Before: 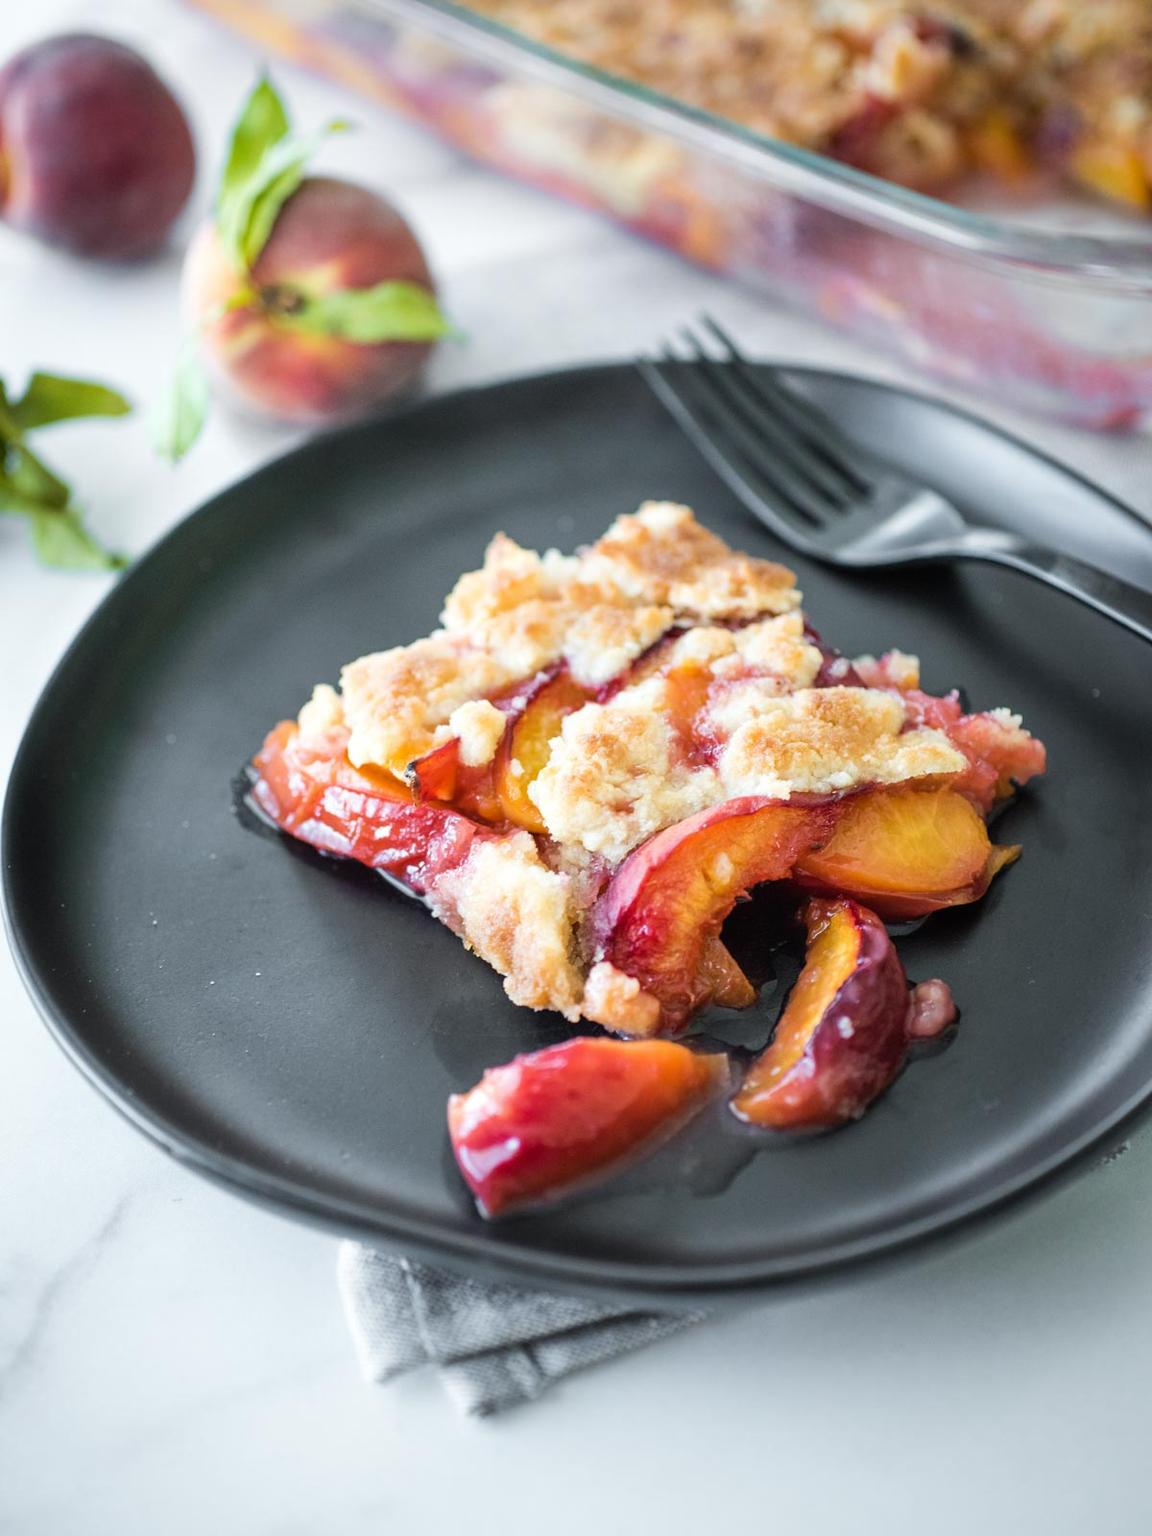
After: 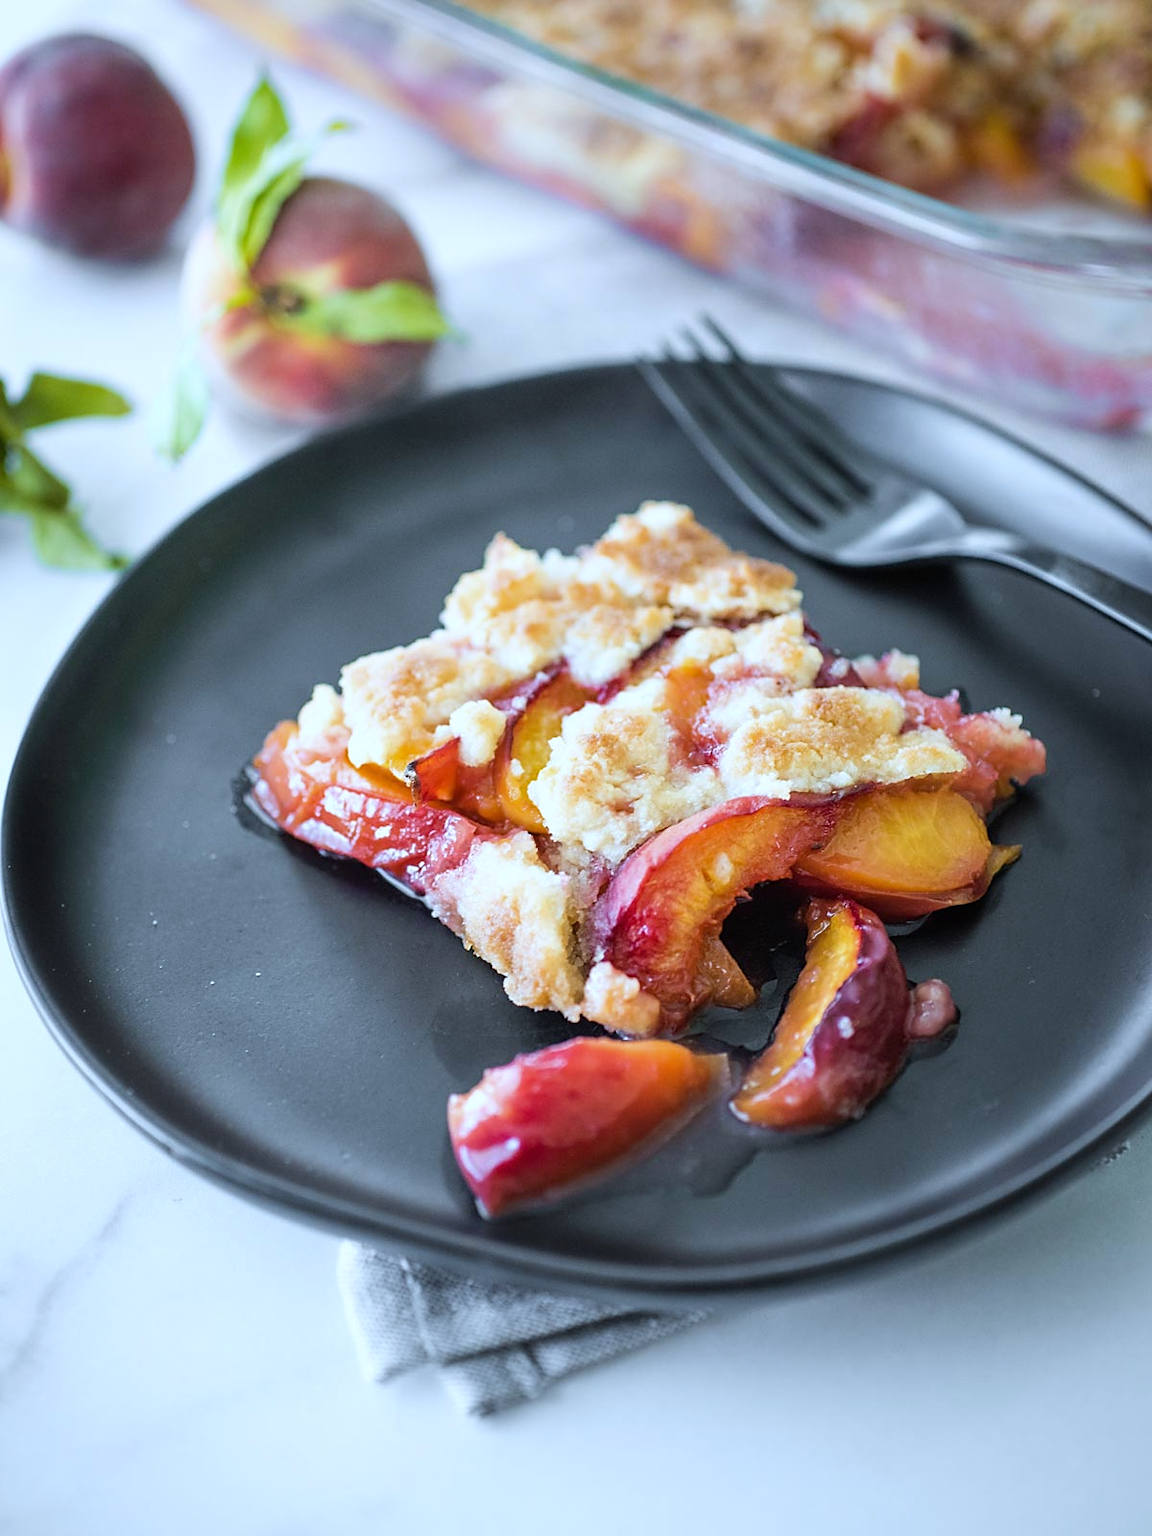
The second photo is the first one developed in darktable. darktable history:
sharpen: radius 1.864, amount 0.398, threshold 1.271
white balance: red 0.924, blue 1.095
